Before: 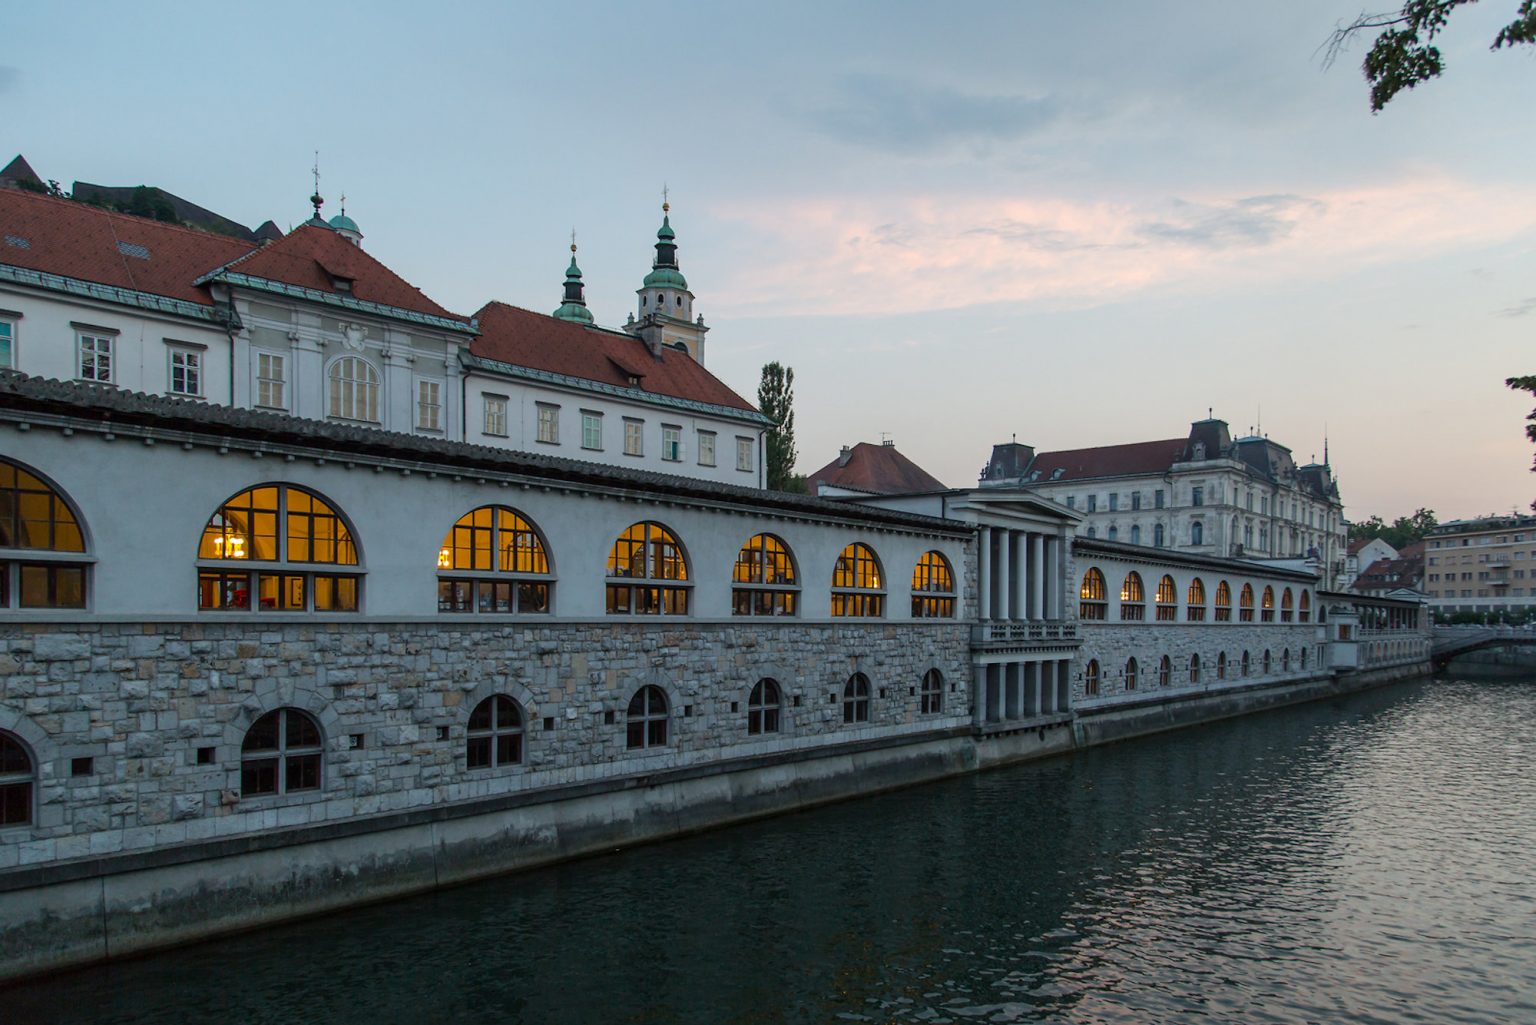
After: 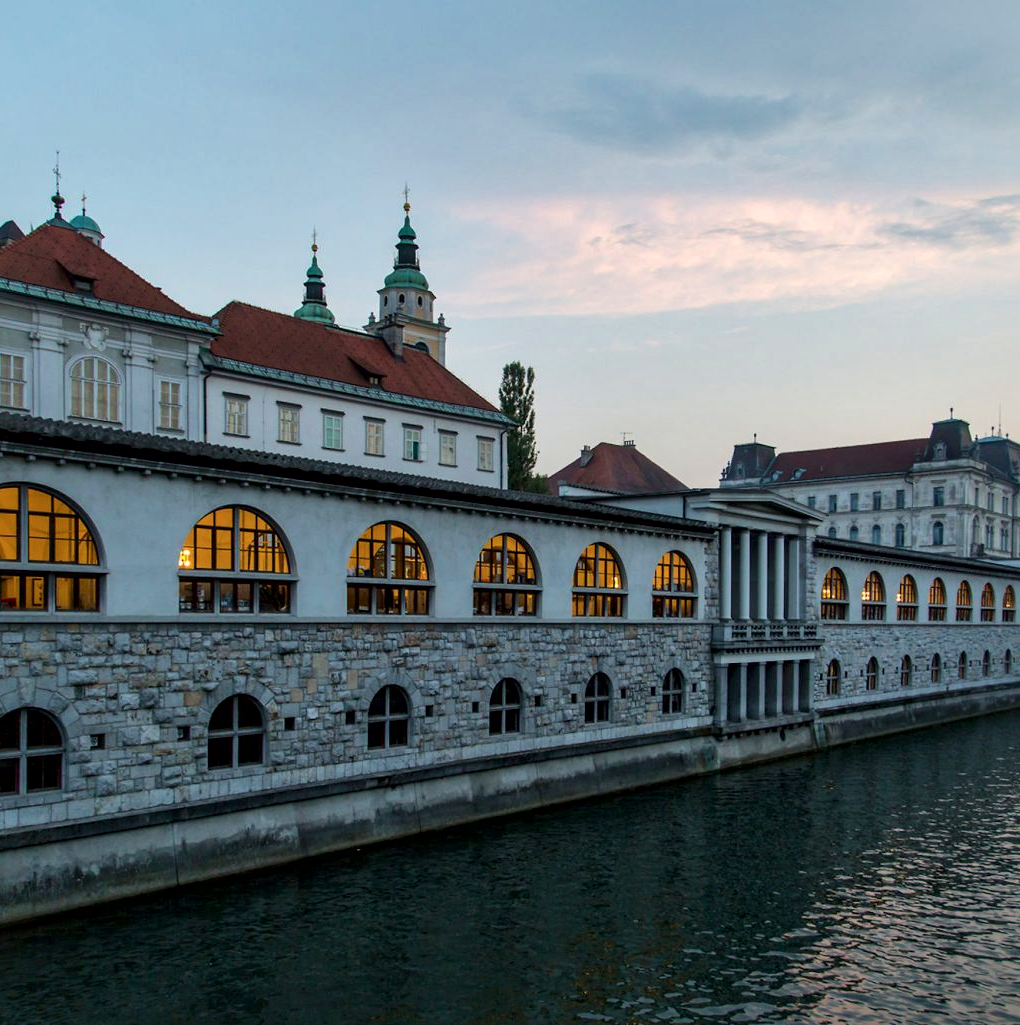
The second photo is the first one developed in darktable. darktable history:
local contrast: mode bilateral grid, contrast 24, coarseness 59, detail 152%, midtone range 0.2
crop: left 16.915%, right 16.653%
tone equalizer: on, module defaults
velvia: on, module defaults
